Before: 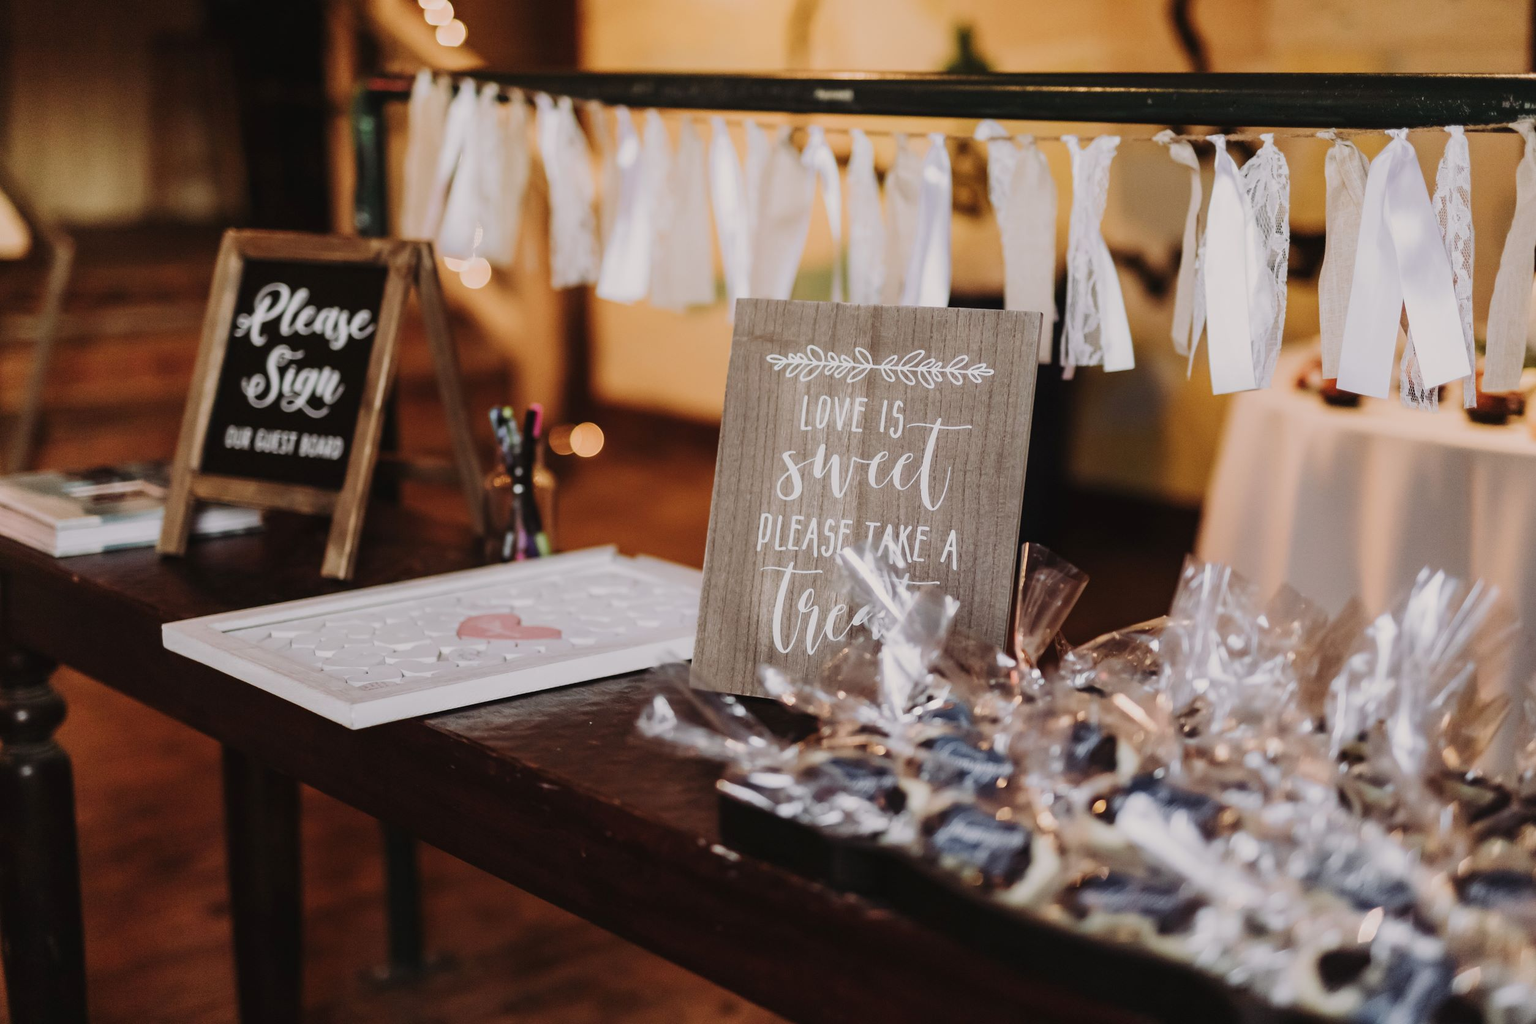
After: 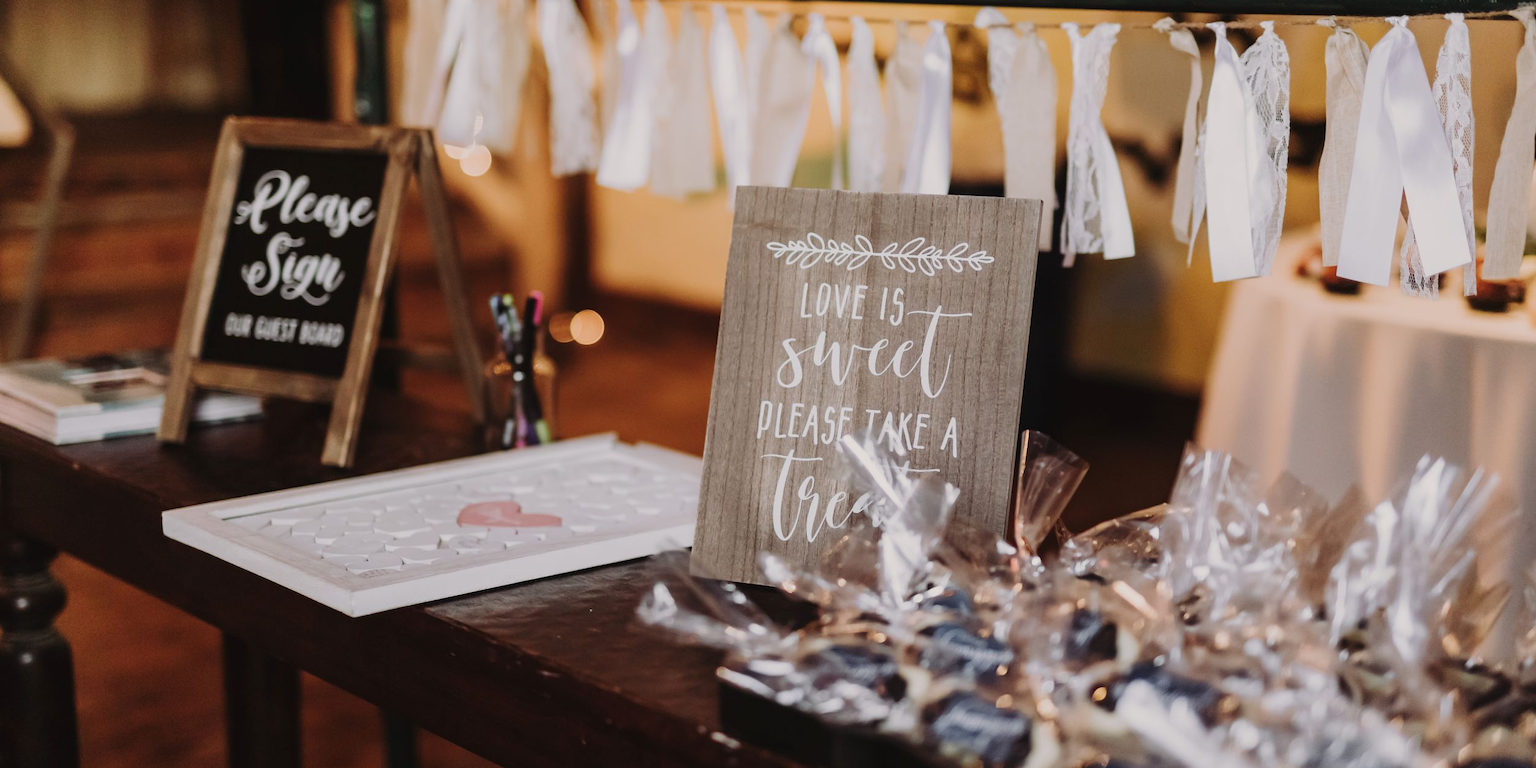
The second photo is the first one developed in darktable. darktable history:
crop: top 11.054%, bottom 13.875%
